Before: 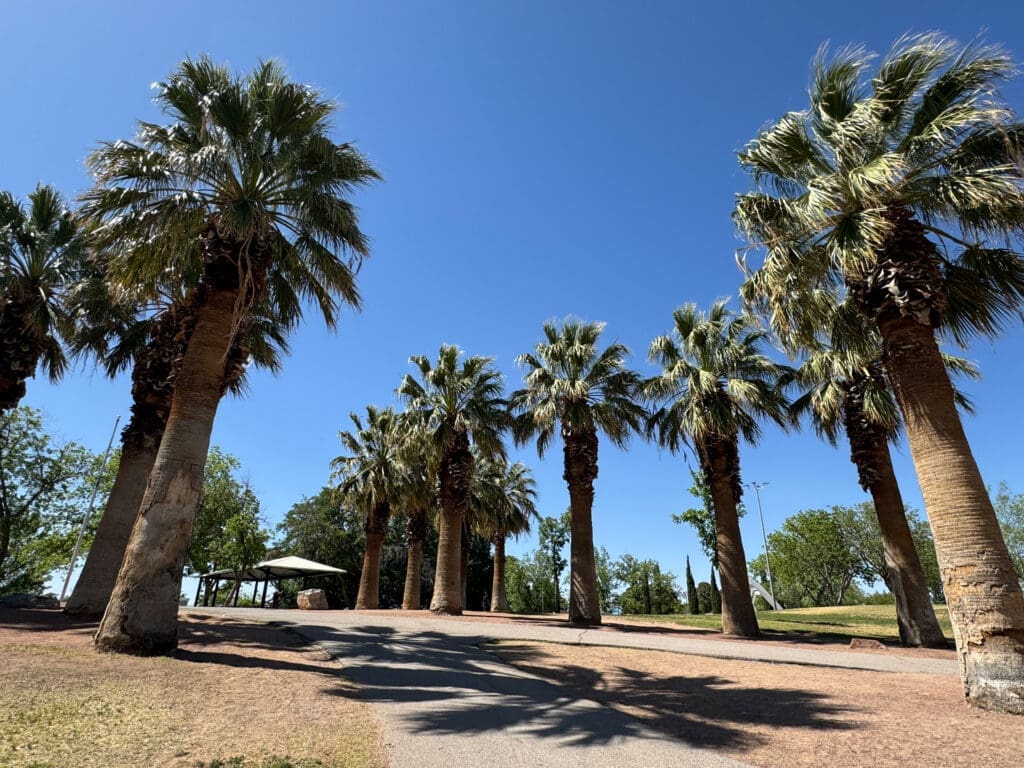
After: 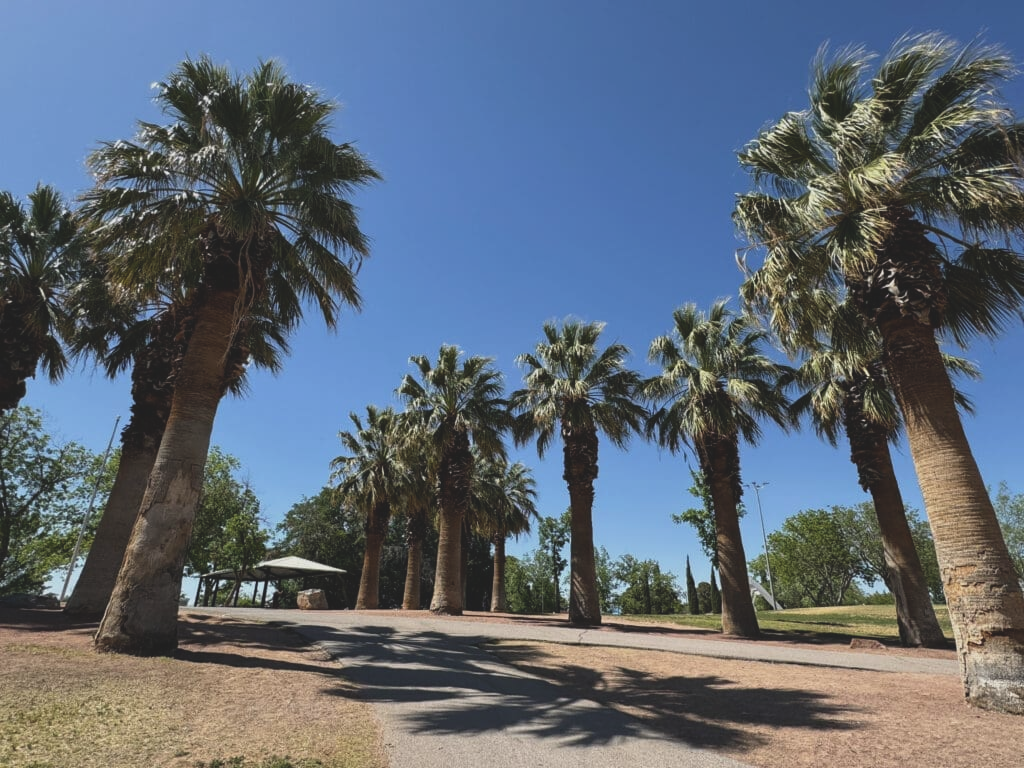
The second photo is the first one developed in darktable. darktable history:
exposure: black level correction -0.014, exposure -0.193 EV, compensate highlight preservation false
contrast brightness saturation: contrast -0.08, brightness -0.04, saturation -0.11
